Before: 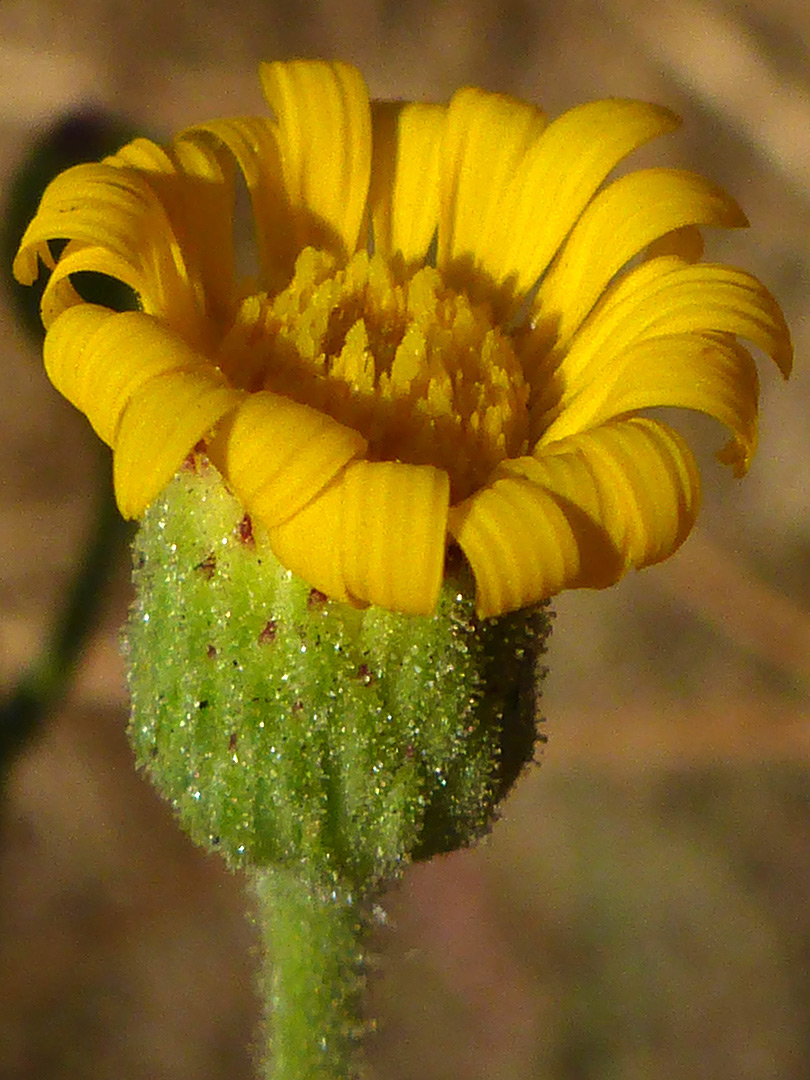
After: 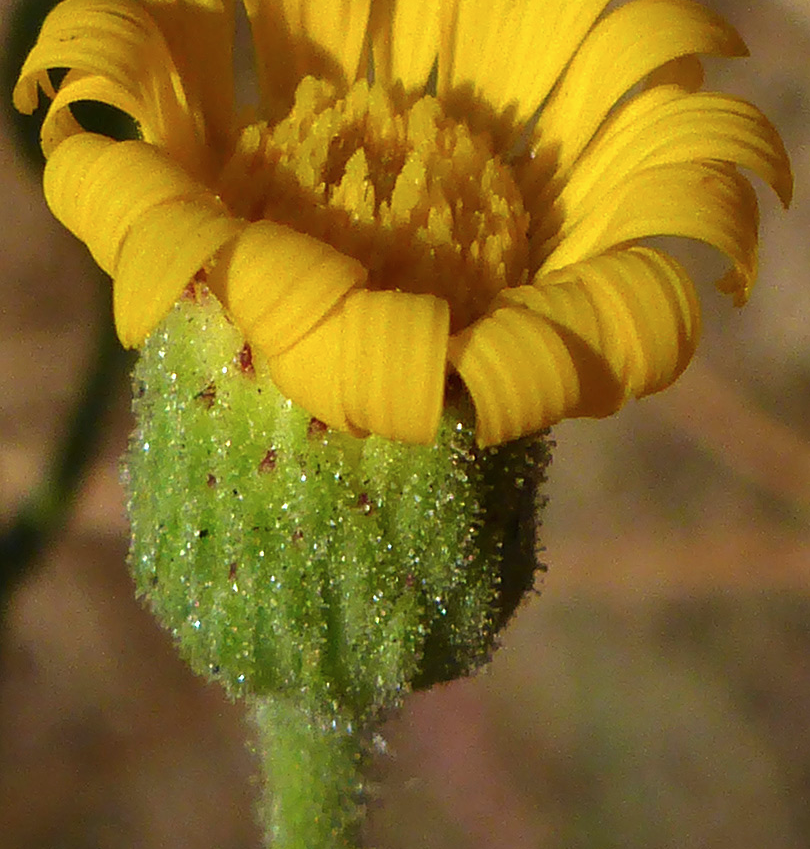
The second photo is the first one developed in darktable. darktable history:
crop and rotate: top 15.85%, bottom 5.458%
color calibration: gray › normalize channels true, illuminant as shot in camera, x 0.358, y 0.373, temperature 4628.91 K, gamut compression 0.027
